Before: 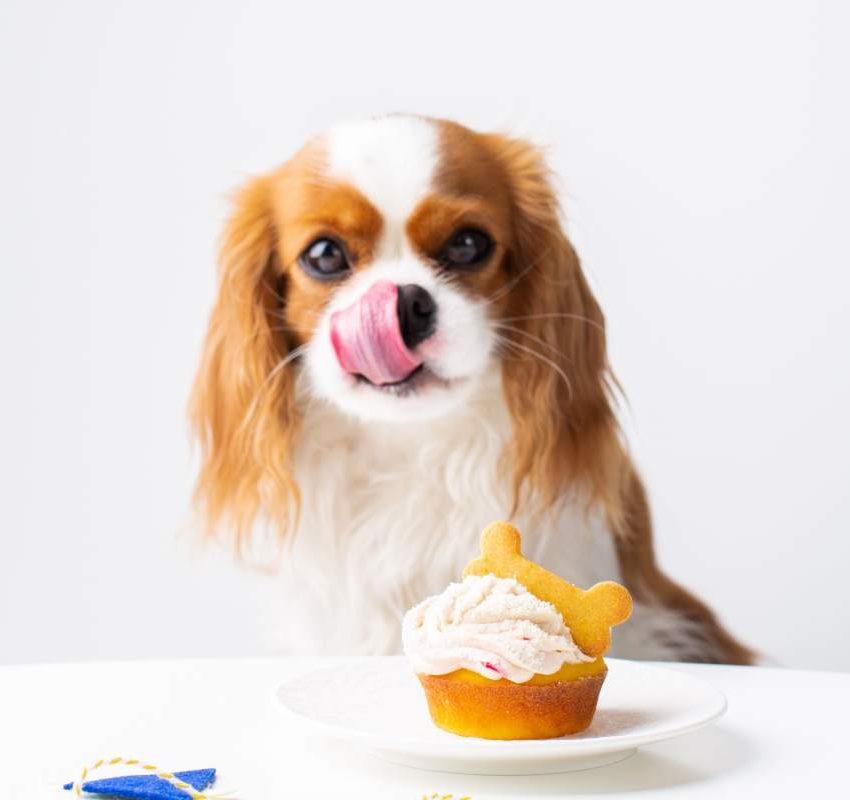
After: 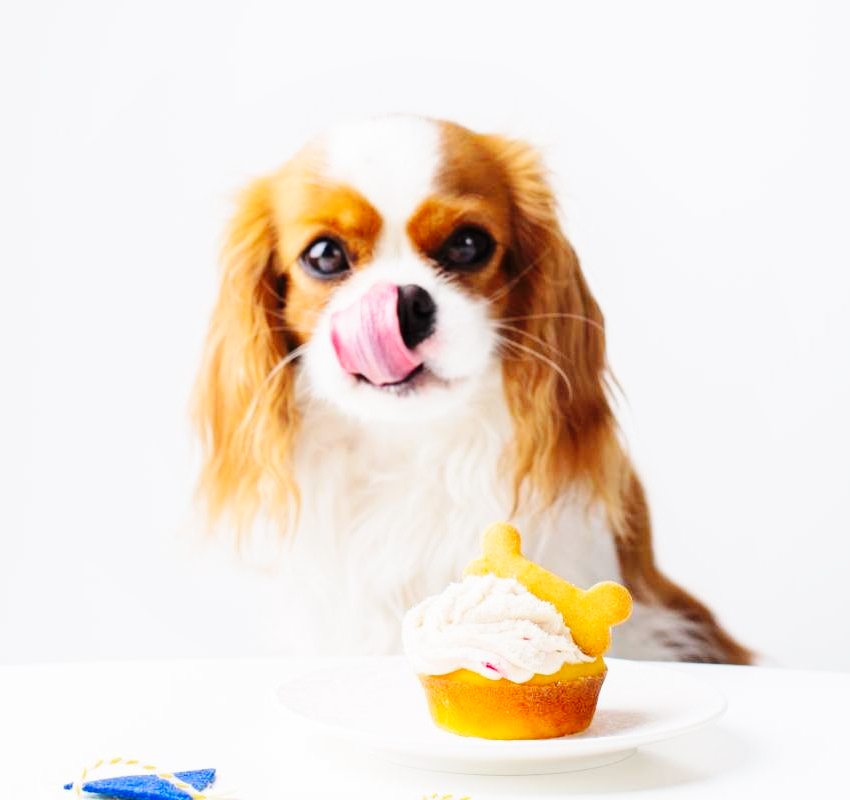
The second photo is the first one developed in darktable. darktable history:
base curve: curves: ch0 [(0, 0) (0.036, 0.025) (0.121, 0.166) (0.206, 0.329) (0.605, 0.79) (1, 1)], preserve colors none
local contrast: mode bilateral grid, contrast 100, coarseness 100, detail 94%, midtone range 0.2
